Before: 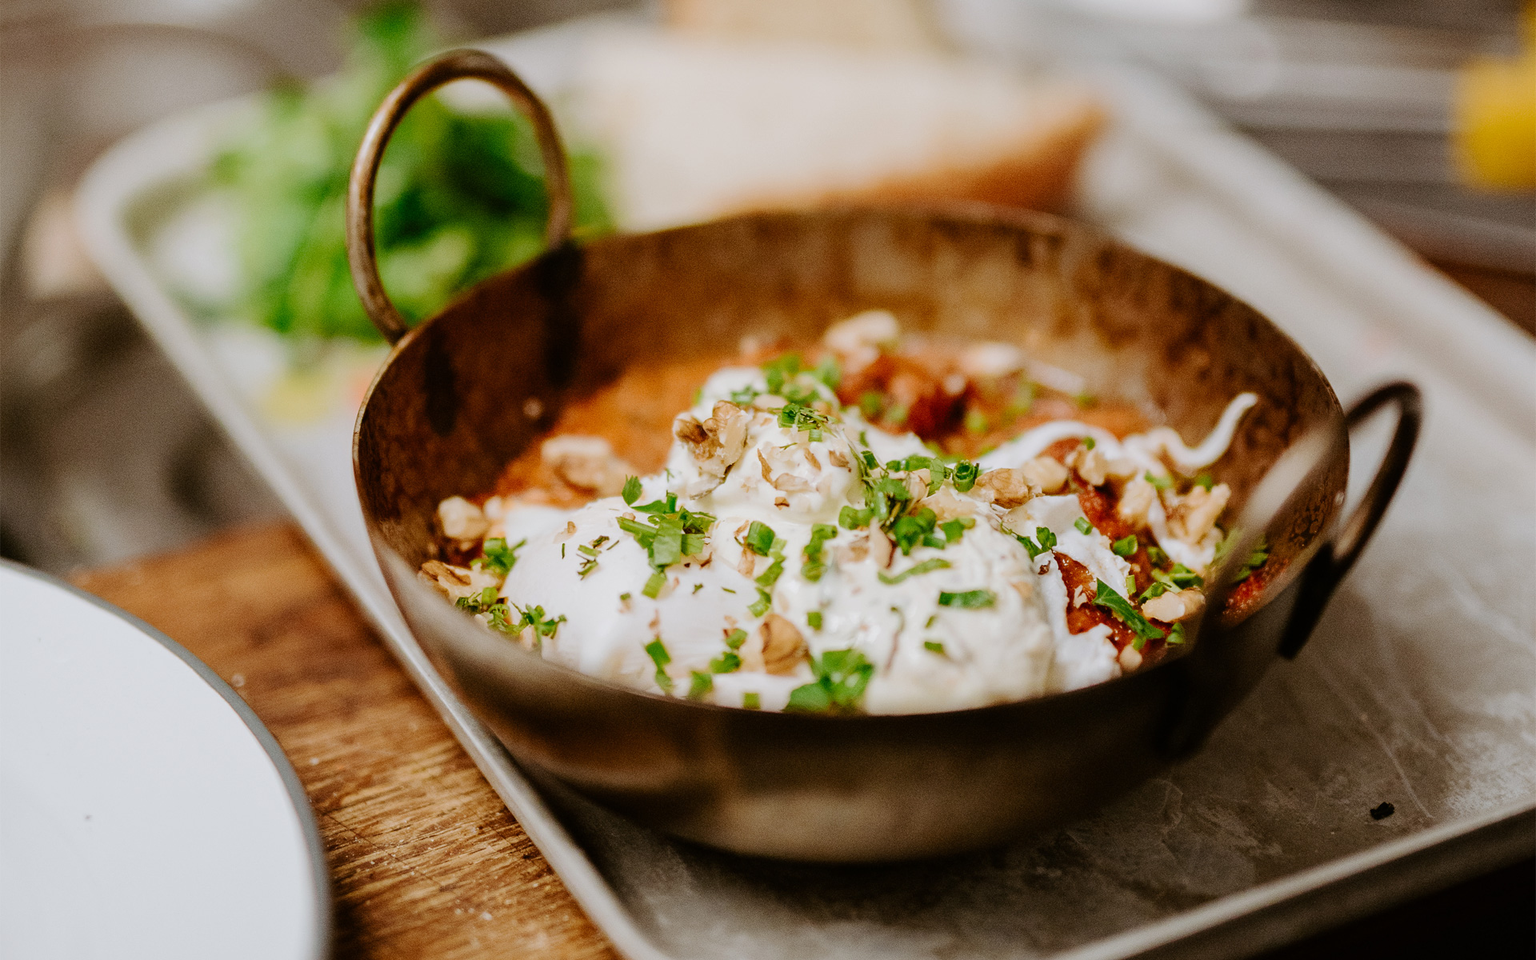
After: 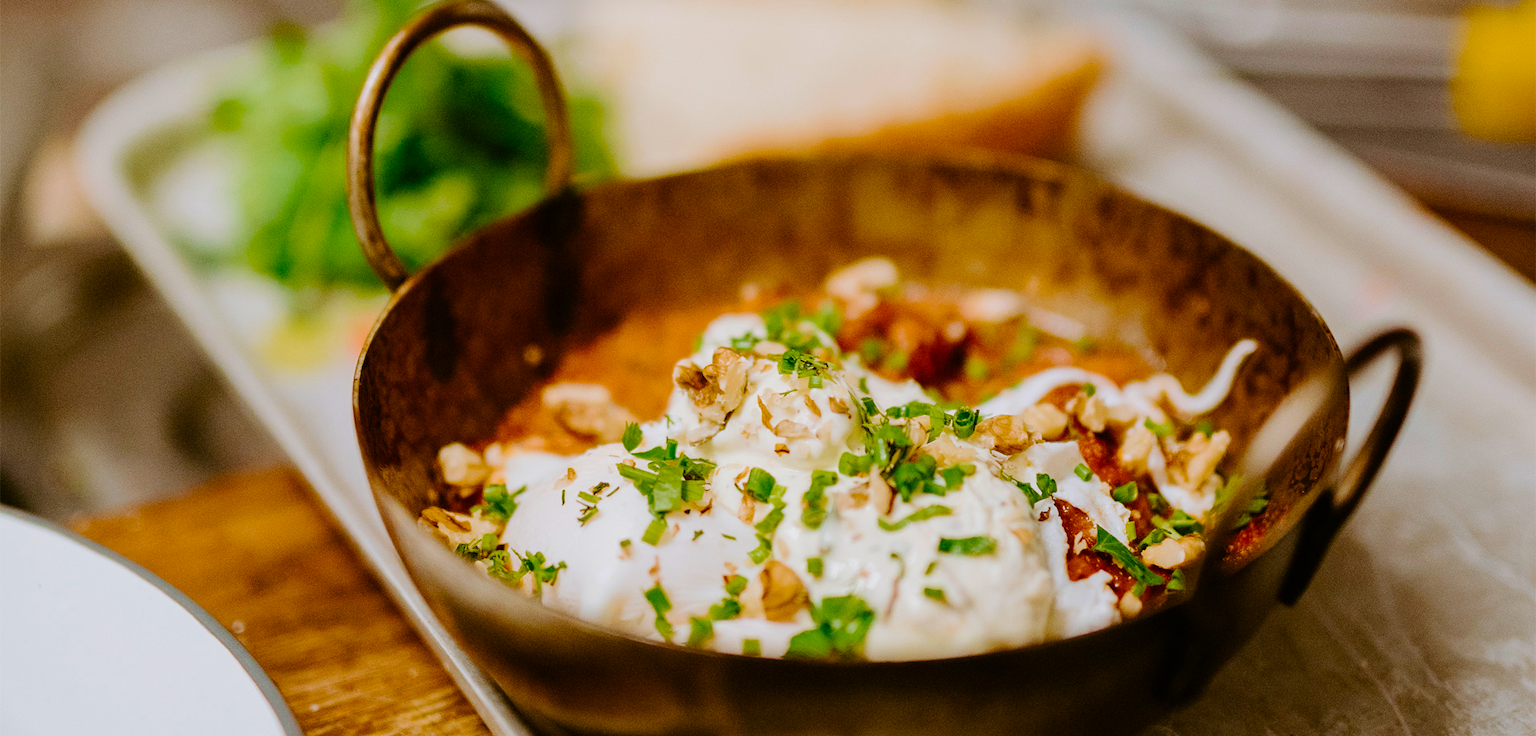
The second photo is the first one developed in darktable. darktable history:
crop: top 5.667%, bottom 17.637%
color balance rgb: linear chroma grading › global chroma 15%, perceptual saturation grading › global saturation 30%
velvia: strength 15%
